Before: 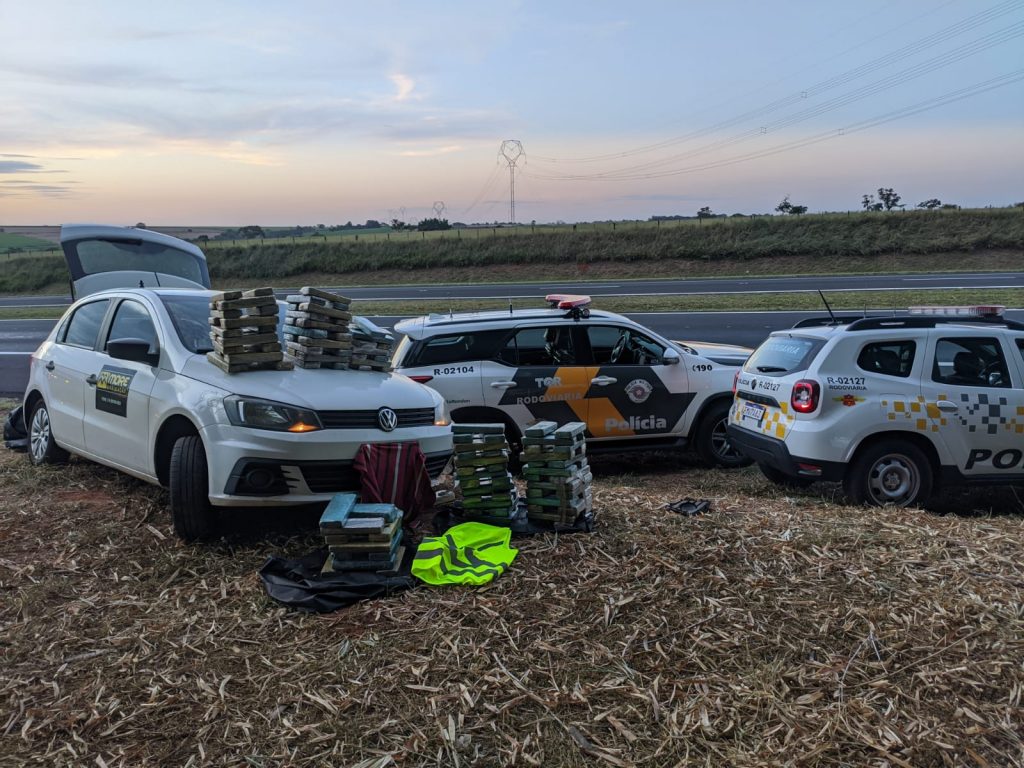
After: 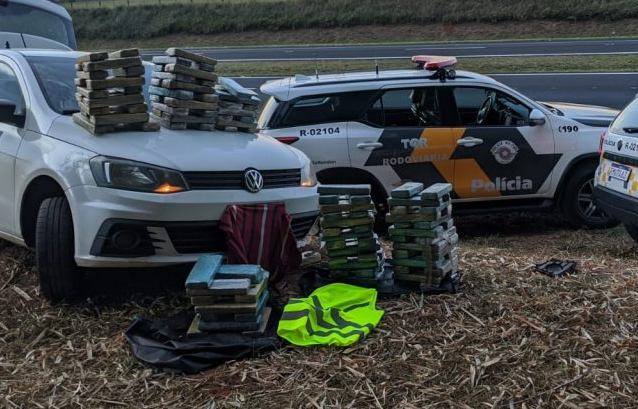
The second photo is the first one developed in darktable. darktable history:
tone equalizer: mask exposure compensation -0.513 EV
crop: left 13.093%, top 31.163%, right 24.581%, bottom 15.527%
